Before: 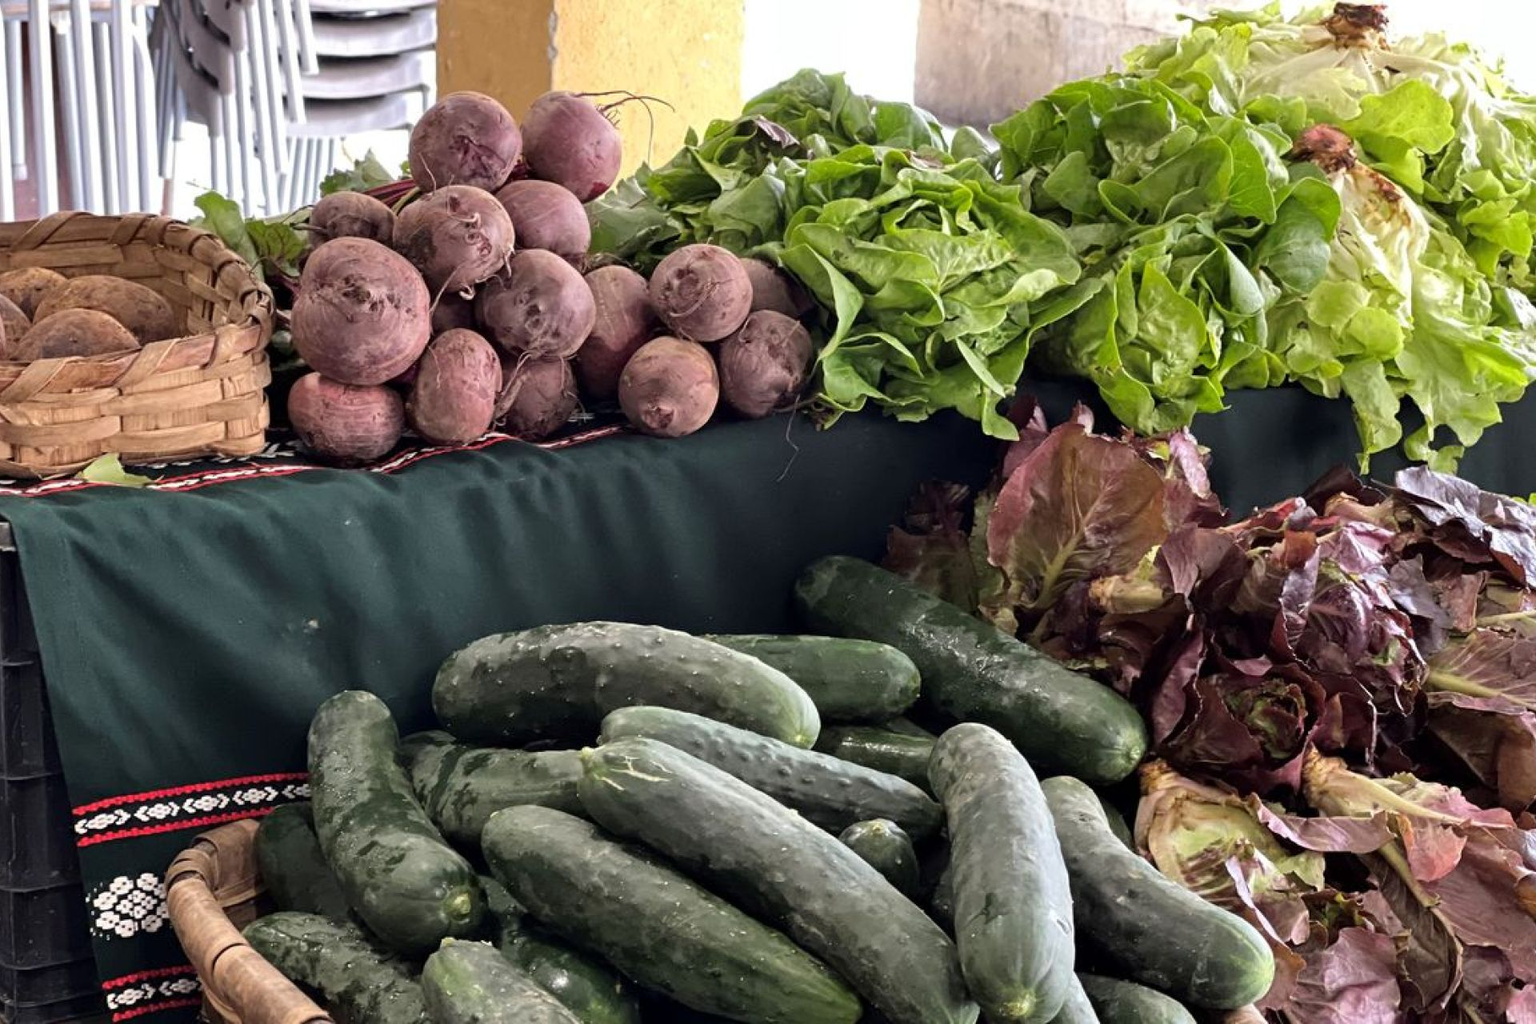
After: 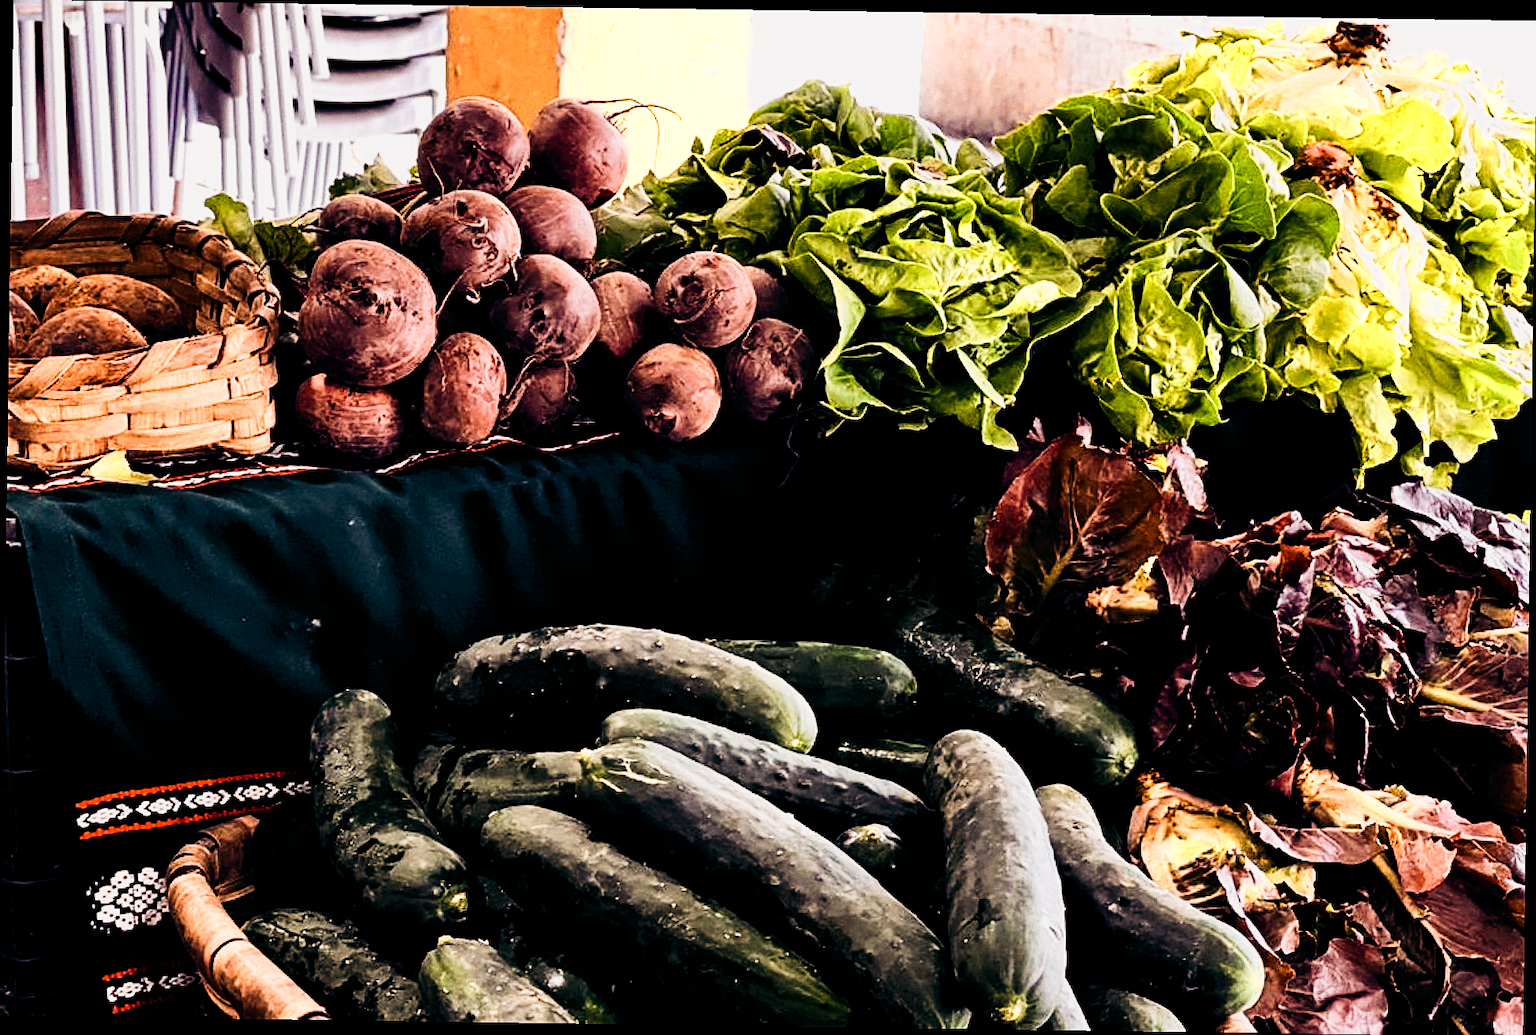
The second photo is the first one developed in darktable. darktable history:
grain: coarseness 7.08 ISO, strength 21.67%, mid-tones bias 59.58%
sharpen: on, module defaults
sigmoid: on, module defaults
color zones: curves: ch0 [(0.018, 0.548) (0.197, 0.654) (0.425, 0.447) (0.605, 0.658) (0.732, 0.579)]; ch1 [(0.105, 0.531) (0.224, 0.531) (0.386, 0.39) (0.618, 0.456) (0.732, 0.456) (0.956, 0.421)]; ch2 [(0.039, 0.583) (0.215, 0.465) (0.399, 0.544) (0.465, 0.548) (0.614, 0.447) (0.724, 0.43) (0.882, 0.623) (0.956, 0.632)]
color balance: lift [1.016, 0.983, 1, 1.017], gamma [0.78, 1.018, 1.043, 0.957], gain [0.786, 1.063, 0.937, 1.017], input saturation 118.26%, contrast 13.43%, contrast fulcrum 21.62%, output saturation 82.76%
tone equalizer: -8 EV -0.75 EV, -7 EV -0.7 EV, -6 EV -0.6 EV, -5 EV -0.4 EV, -3 EV 0.4 EV, -2 EV 0.6 EV, -1 EV 0.7 EV, +0 EV 0.75 EV, edges refinement/feathering 500, mask exposure compensation -1.57 EV, preserve details no
color balance rgb: shadows lift › luminance -21.66%, shadows lift › chroma 8.98%, shadows lift › hue 283.37°, power › chroma 1.05%, power › hue 25.59°, highlights gain › luminance 6.08%, highlights gain › chroma 2.55%, highlights gain › hue 90°, global offset › luminance -0.87%, perceptual saturation grading › global saturation 25%, perceptual saturation grading › highlights -28.39%, perceptual saturation grading › shadows 33.98%
rotate and perspective: rotation 0.8°, automatic cropping off
